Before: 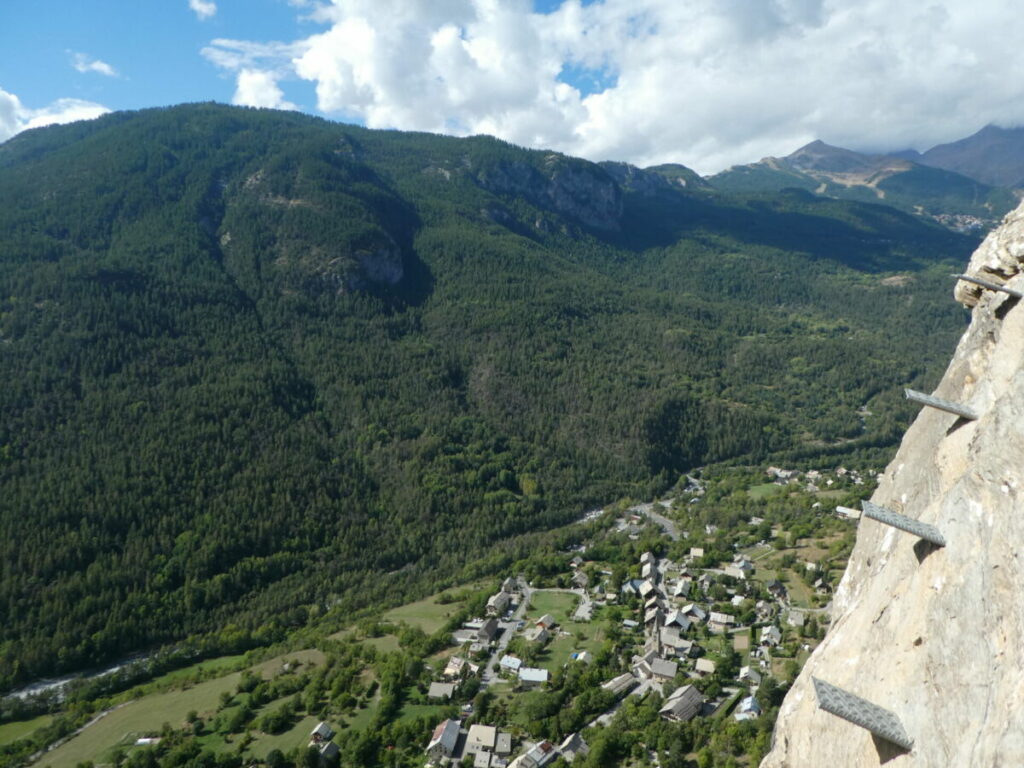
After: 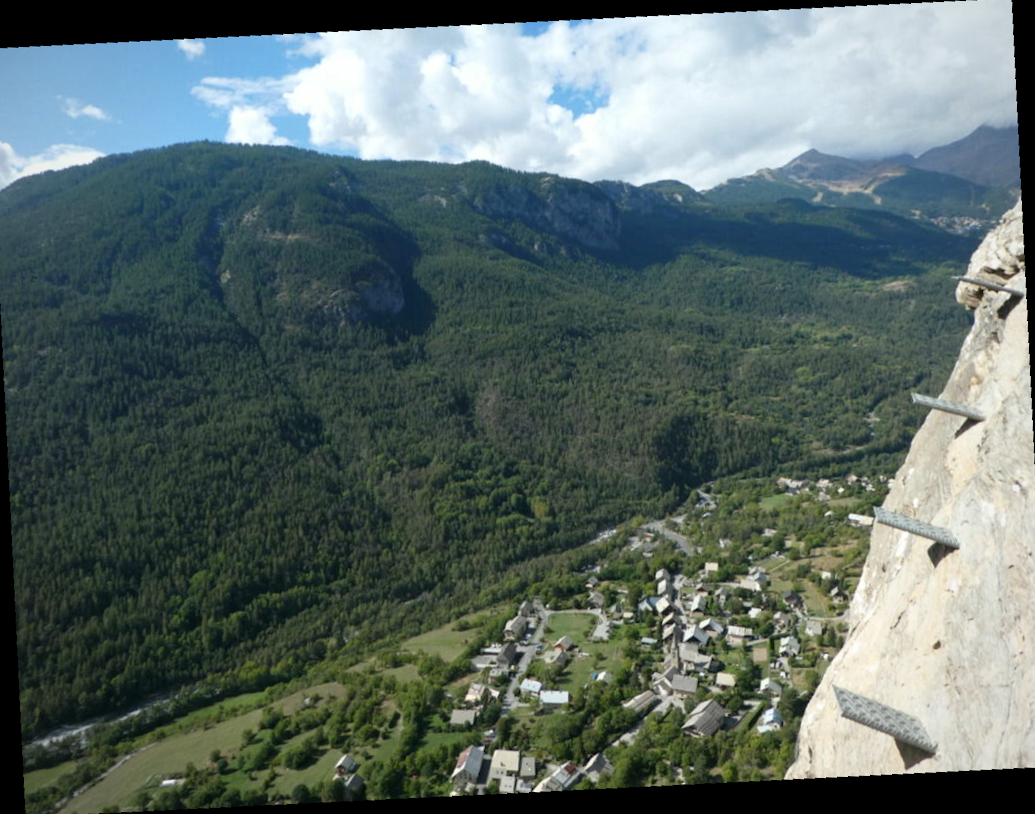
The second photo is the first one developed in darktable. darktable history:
rotate and perspective: rotation -5.2°, automatic cropping off
shadows and highlights: shadows 0, highlights 40
vignetting: fall-off radius 81.94%
crop and rotate: angle -2.38°
